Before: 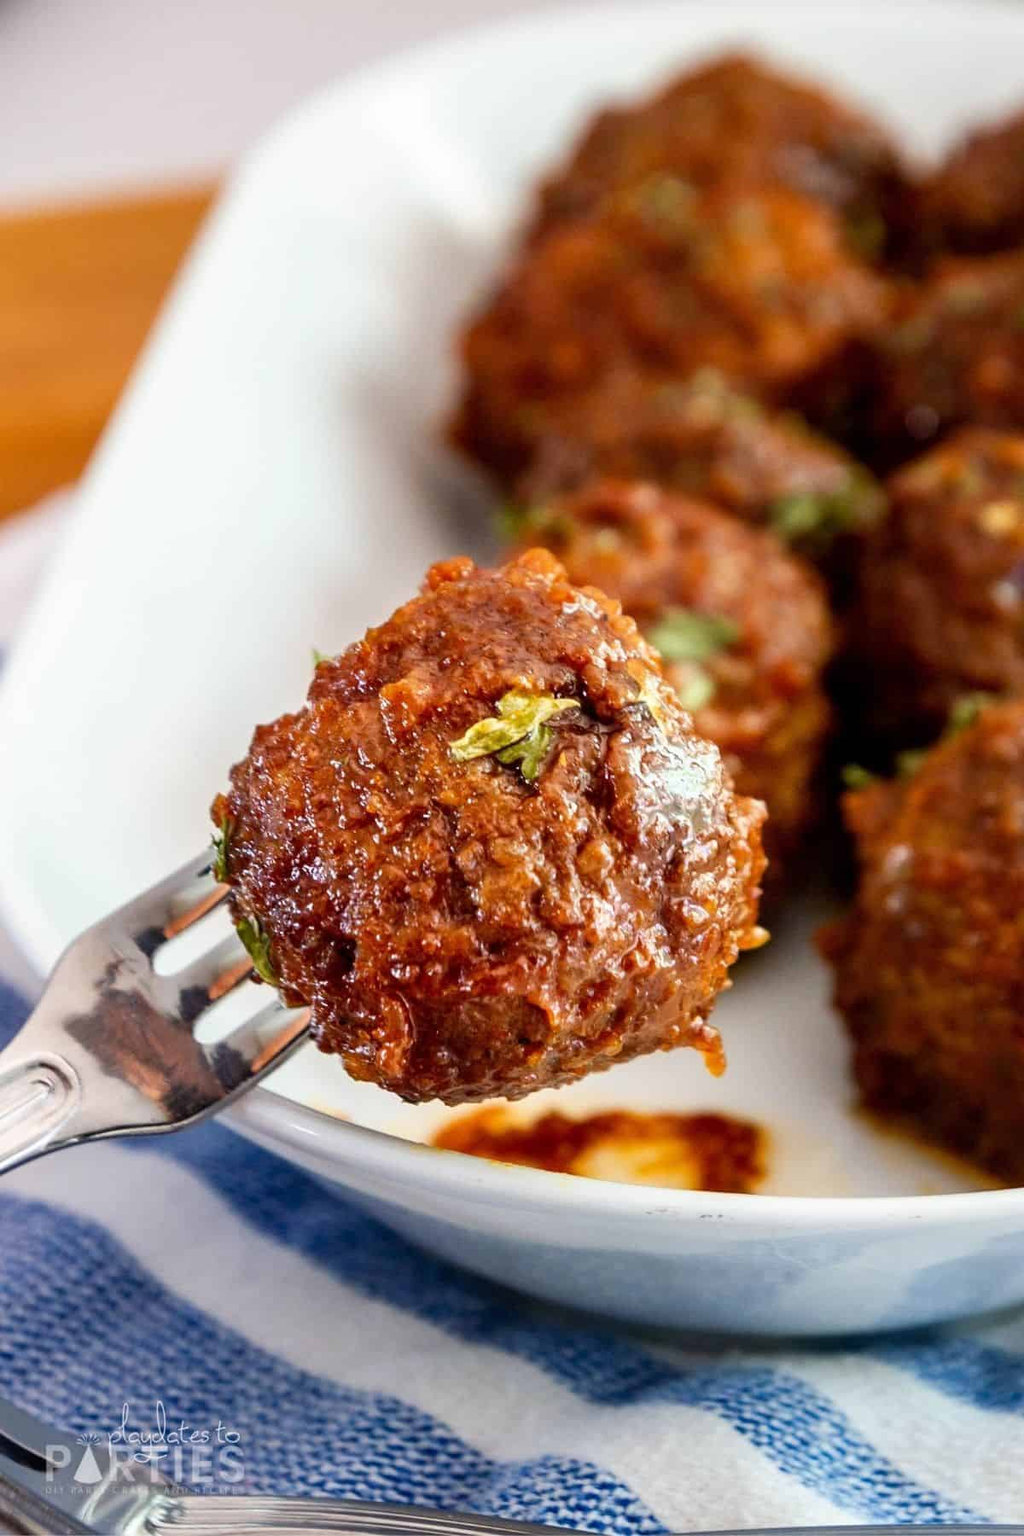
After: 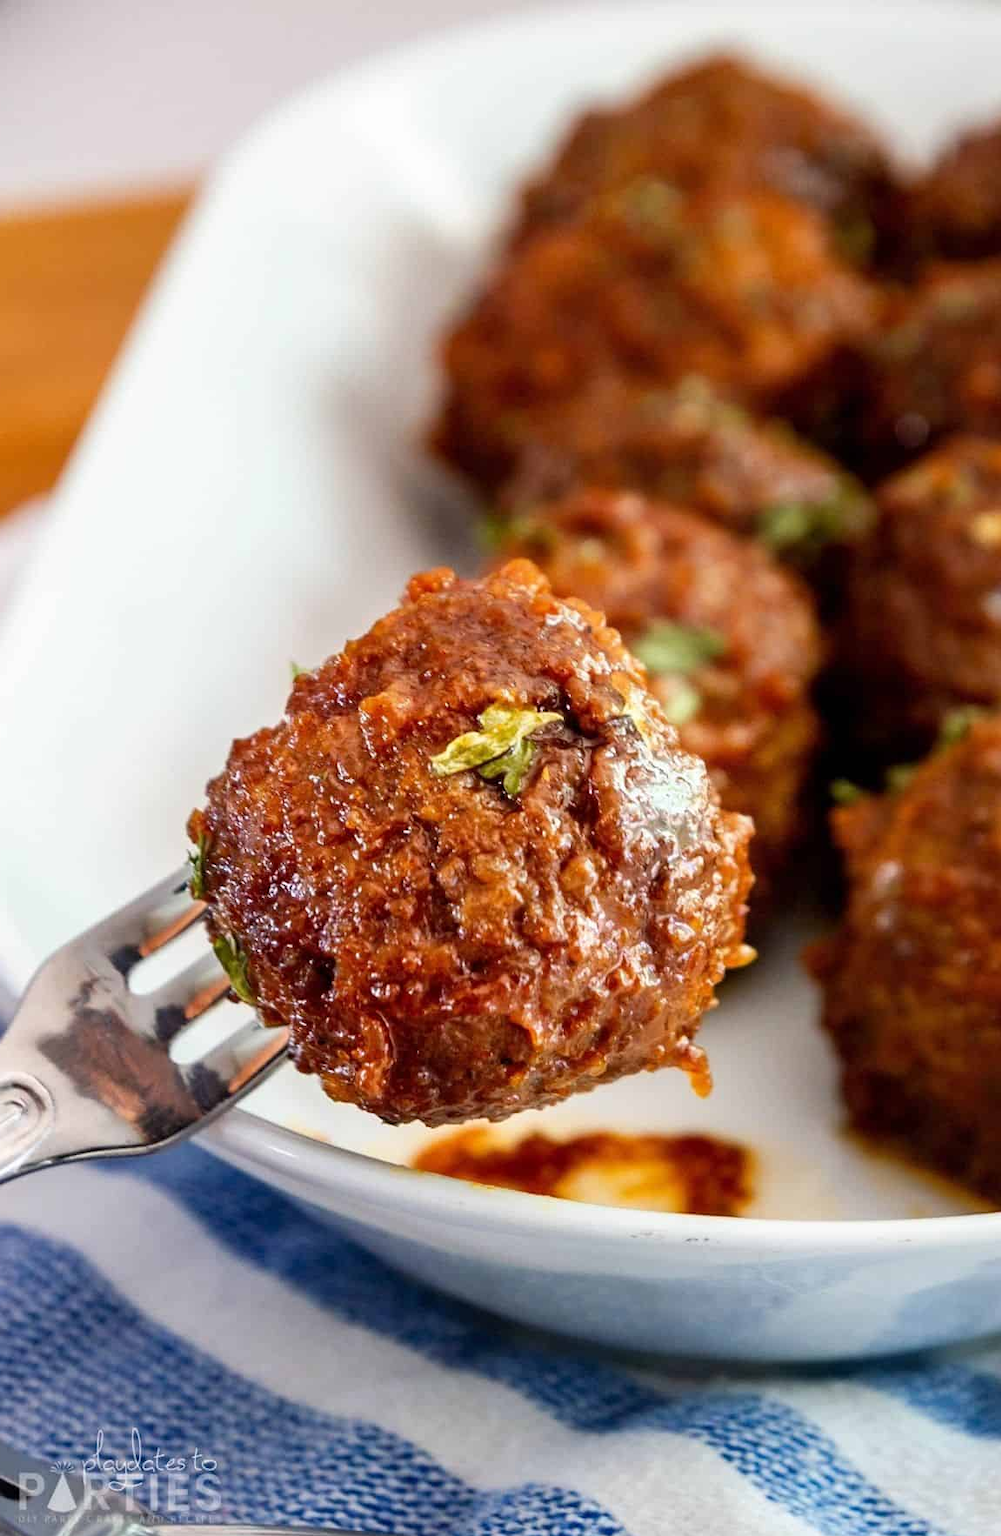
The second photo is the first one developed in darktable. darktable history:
crop and rotate: left 2.713%, right 1.307%, bottom 1.856%
